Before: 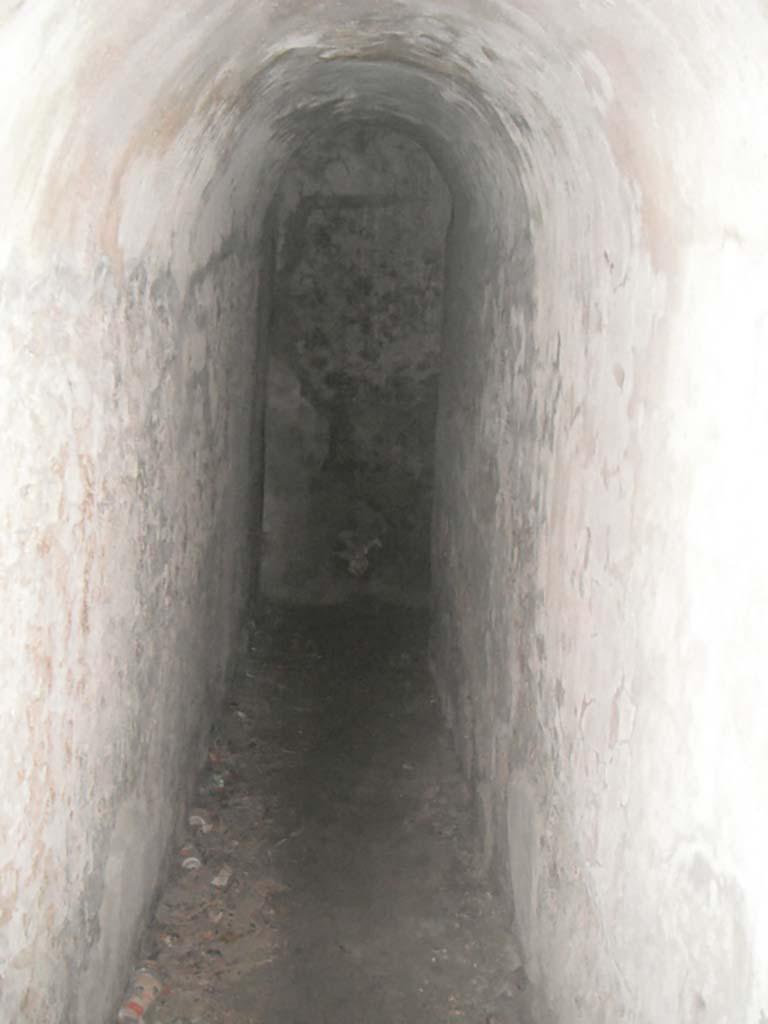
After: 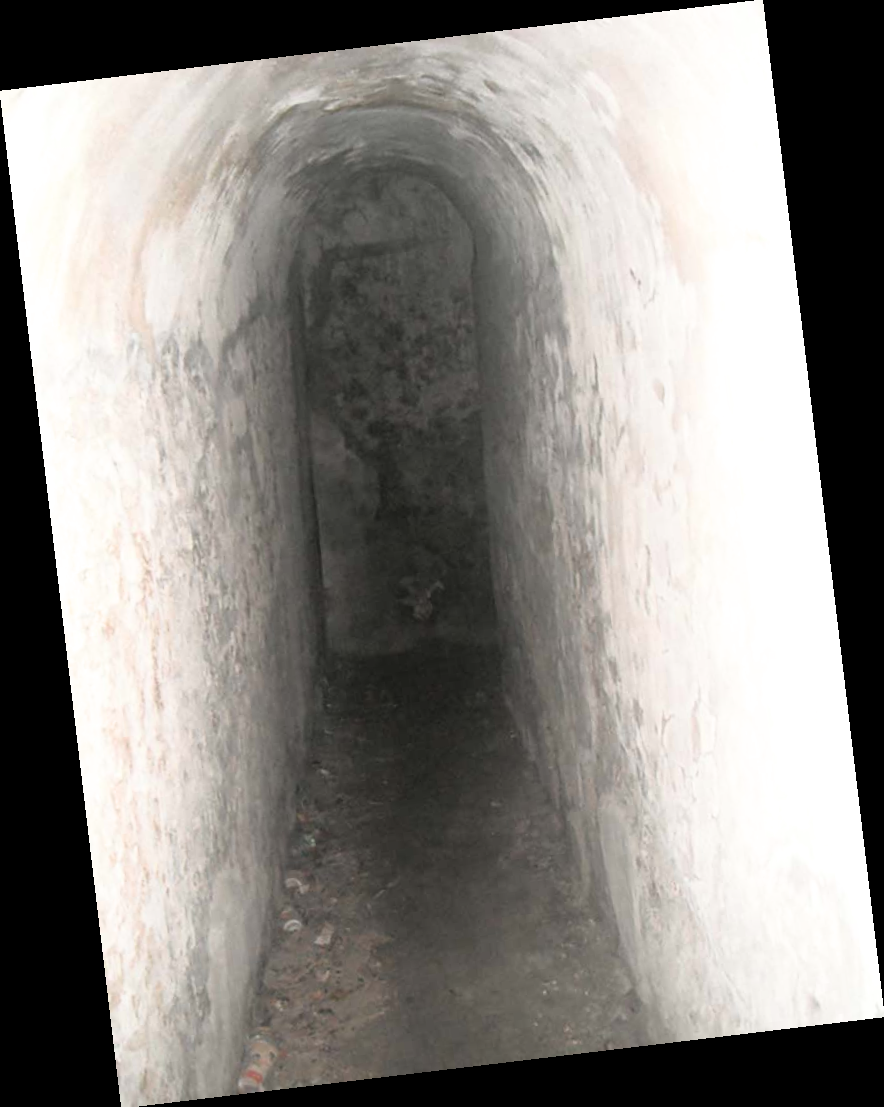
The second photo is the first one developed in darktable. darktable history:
filmic rgb: white relative exposure 2.34 EV, hardness 6.59
rotate and perspective: rotation -6.83°, automatic cropping off
